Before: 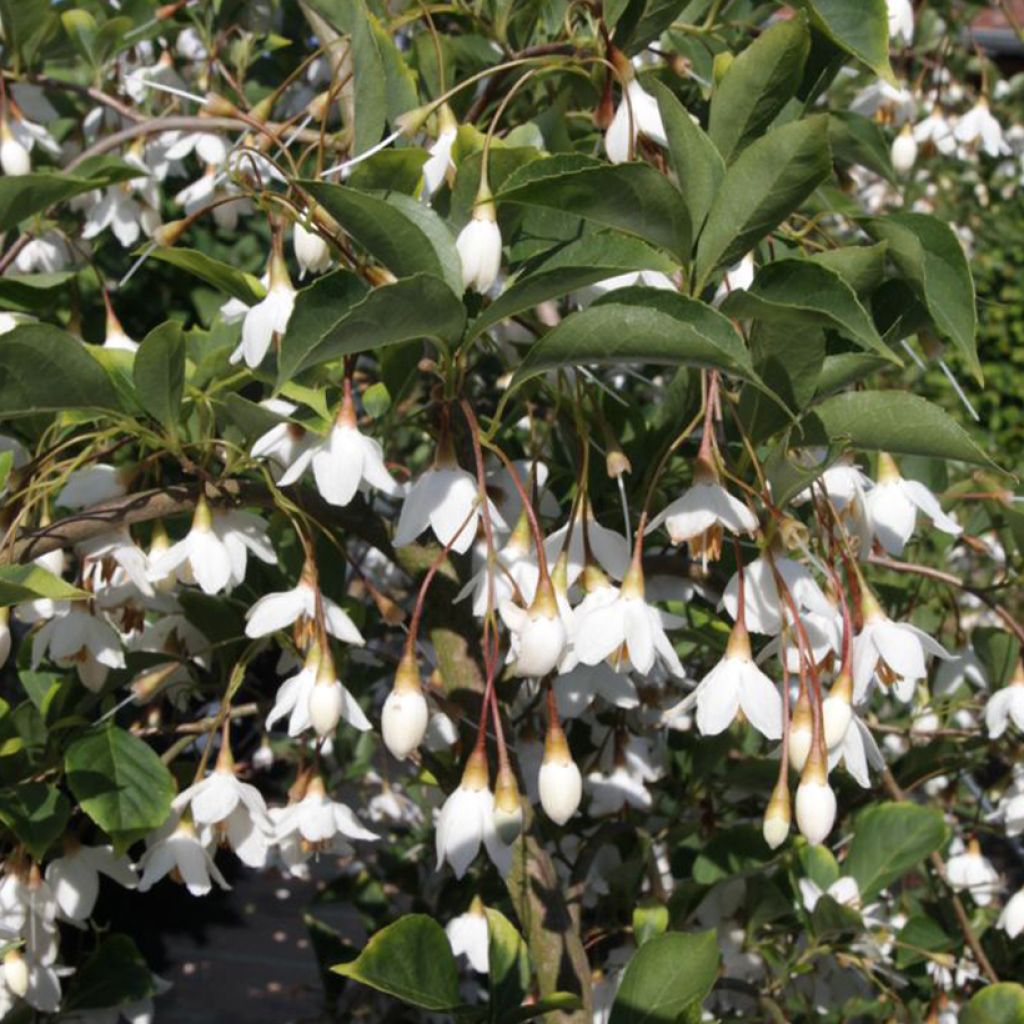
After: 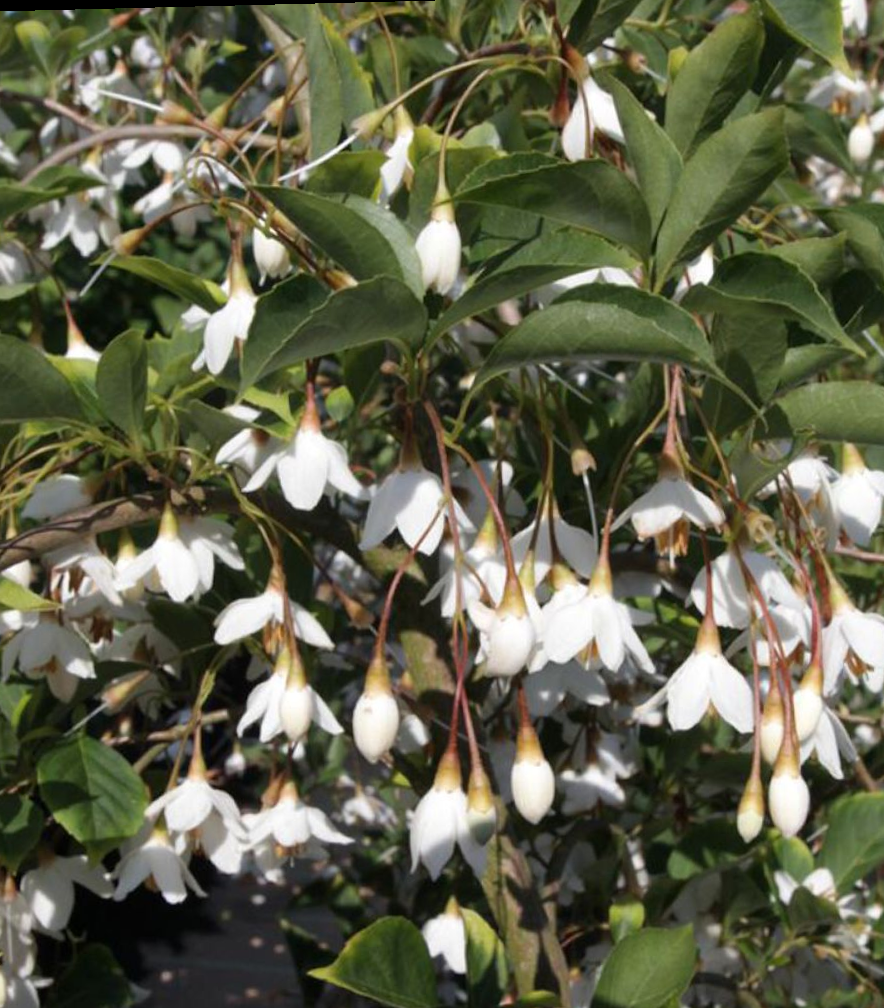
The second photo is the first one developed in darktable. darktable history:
crop and rotate: angle 1.43°, left 4.478%, top 1.195%, right 11.221%, bottom 2.694%
